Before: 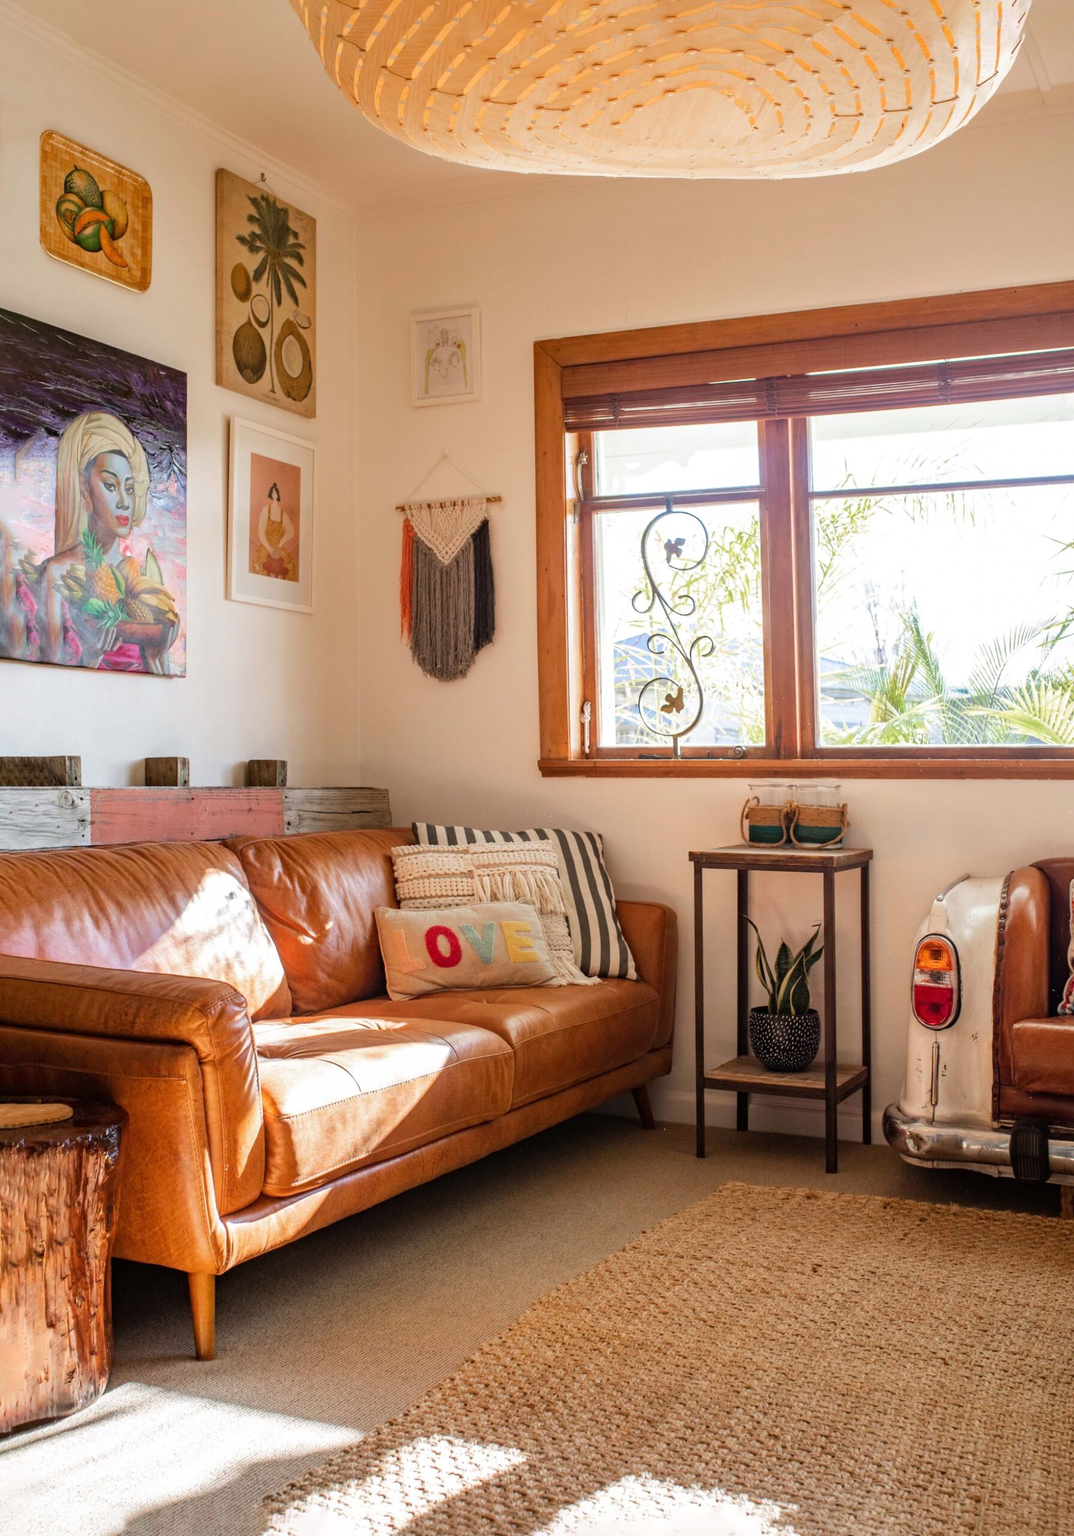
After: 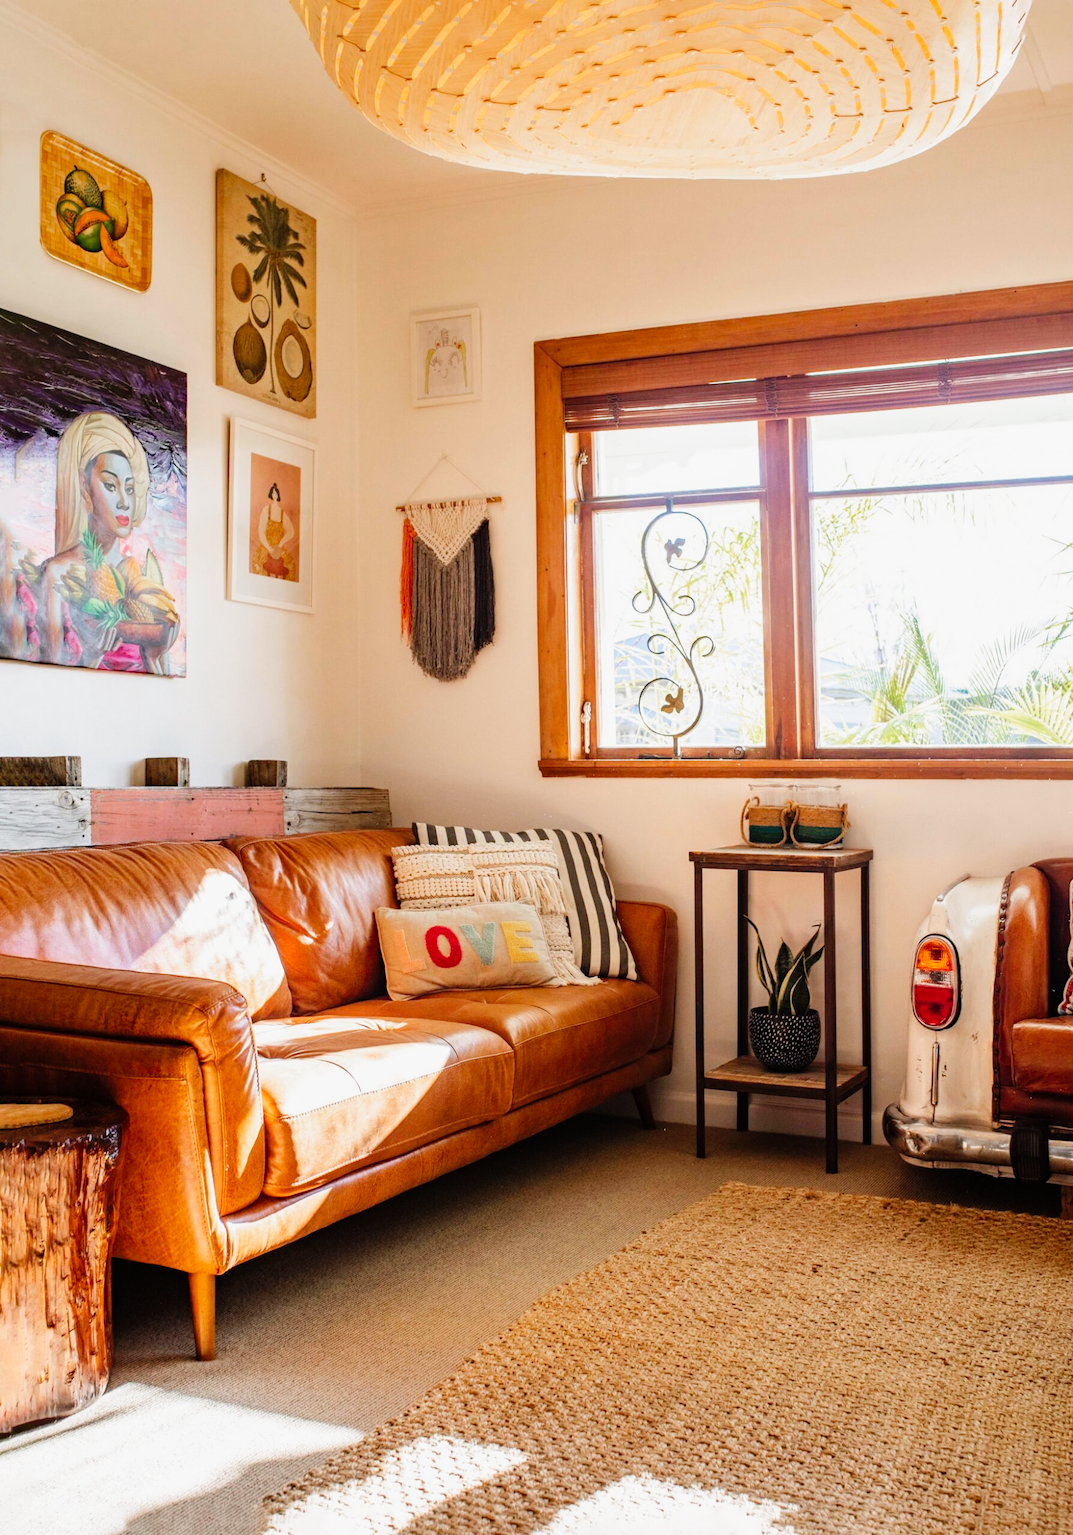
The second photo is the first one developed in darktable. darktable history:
tone curve: curves: ch0 [(0, 0) (0.136, 0.084) (0.346, 0.366) (0.489, 0.559) (0.66, 0.748) (0.849, 0.902) (1, 0.974)]; ch1 [(0, 0) (0.353, 0.344) (0.45, 0.46) (0.498, 0.498) (0.521, 0.512) (0.563, 0.559) (0.592, 0.605) (0.641, 0.673) (1, 1)]; ch2 [(0, 0) (0.333, 0.346) (0.375, 0.375) (0.424, 0.43) (0.476, 0.492) (0.502, 0.502) (0.524, 0.531) (0.579, 0.61) (0.612, 0.644) (0.641, 0.722) (1, 1)], preserve colors none
